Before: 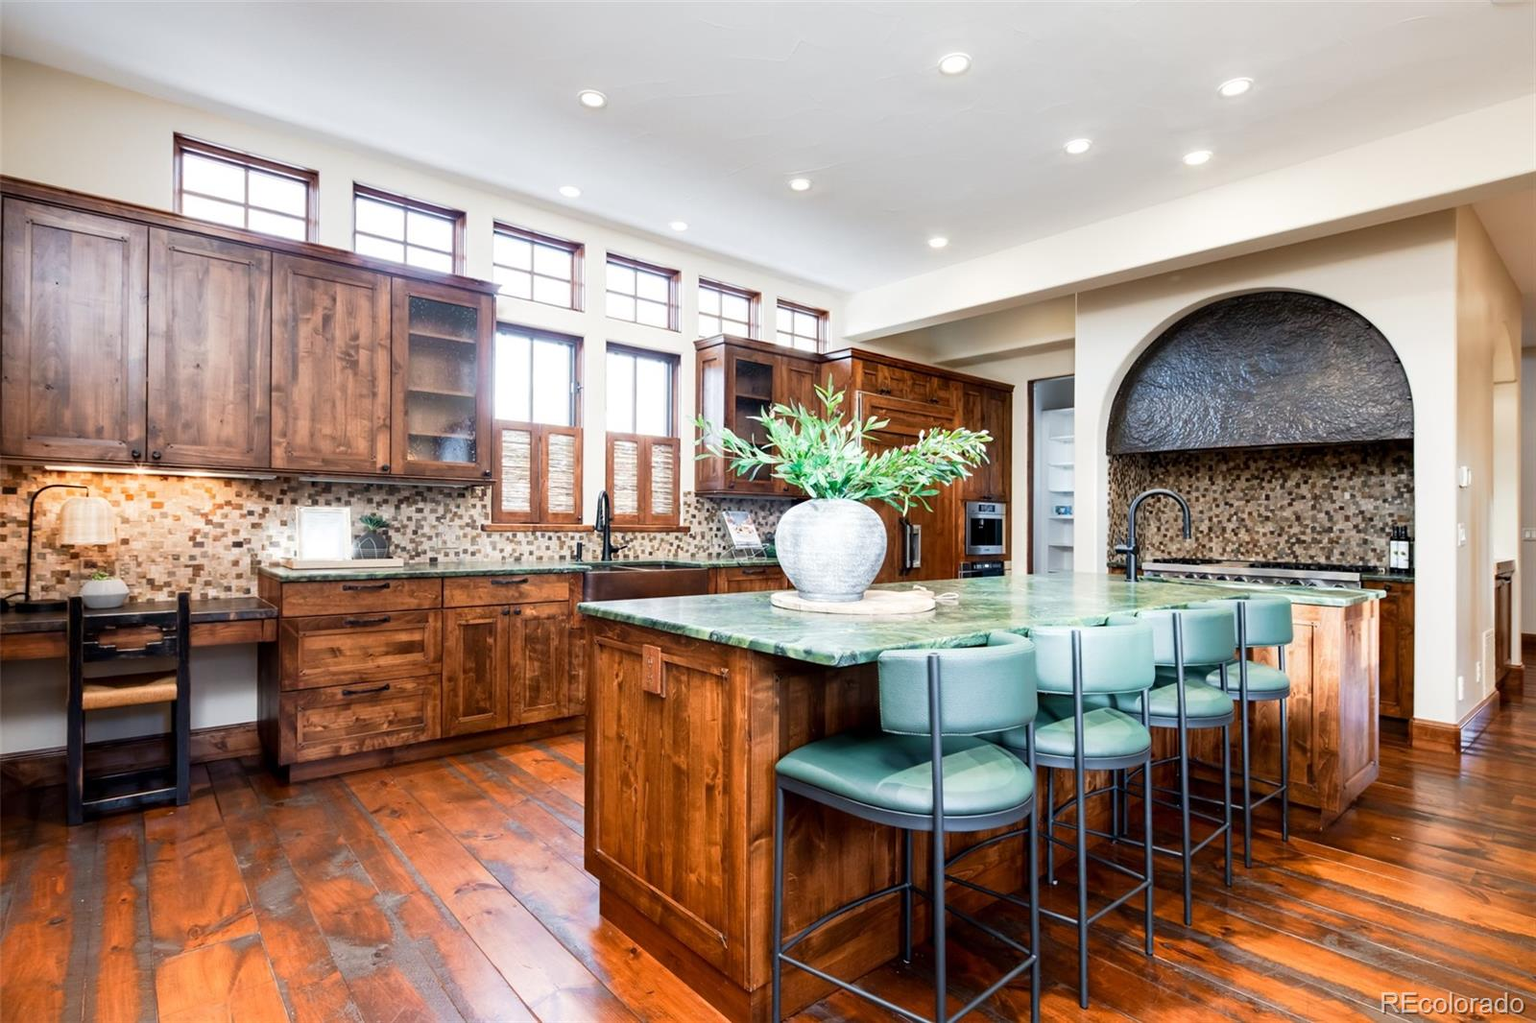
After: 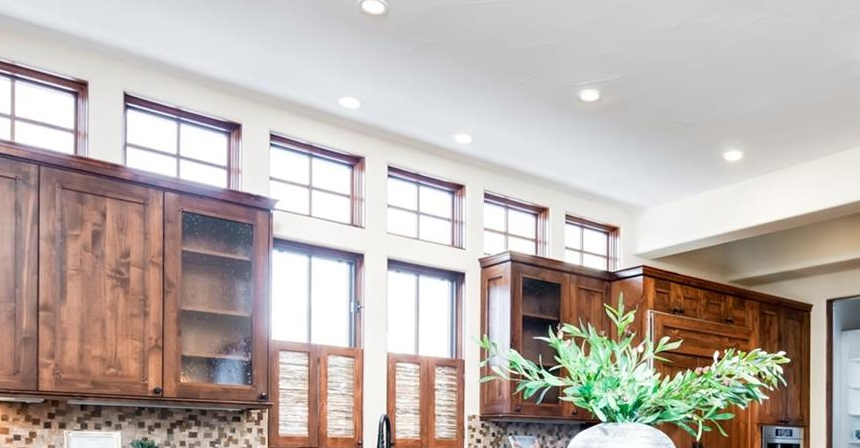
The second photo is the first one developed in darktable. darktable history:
crop: left 15.296%, top 9.187%, right 30.949%, bottom 48.783%
